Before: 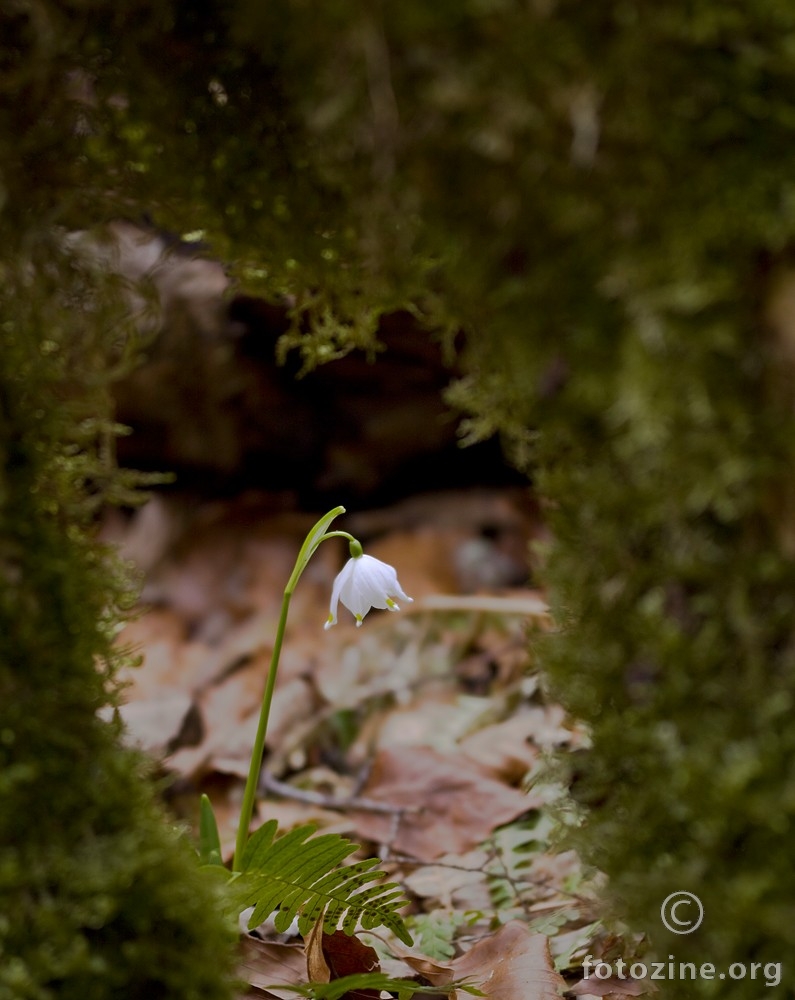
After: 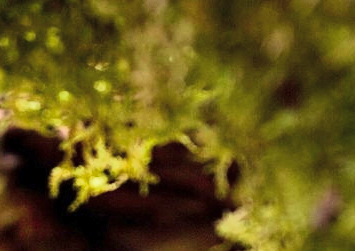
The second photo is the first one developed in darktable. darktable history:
shadows and highlights: shadows 75, highlights -60.85, soften with gaussian
crop: left 28.64%, top 16.832%, right 26.637%, bottom 58.055%
